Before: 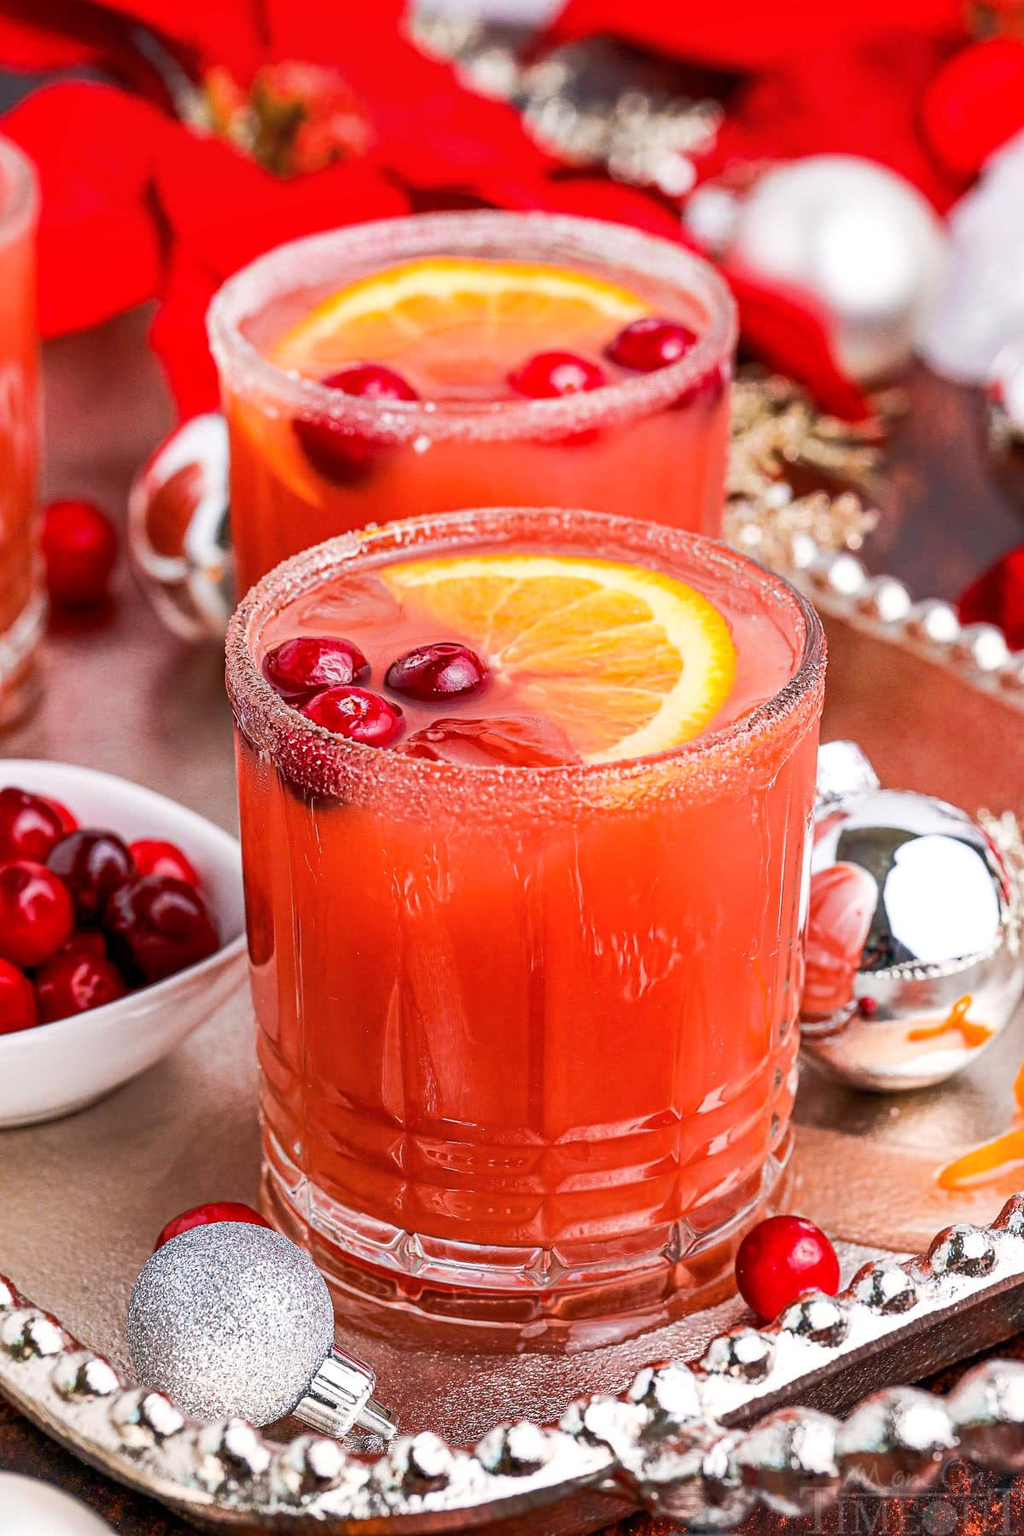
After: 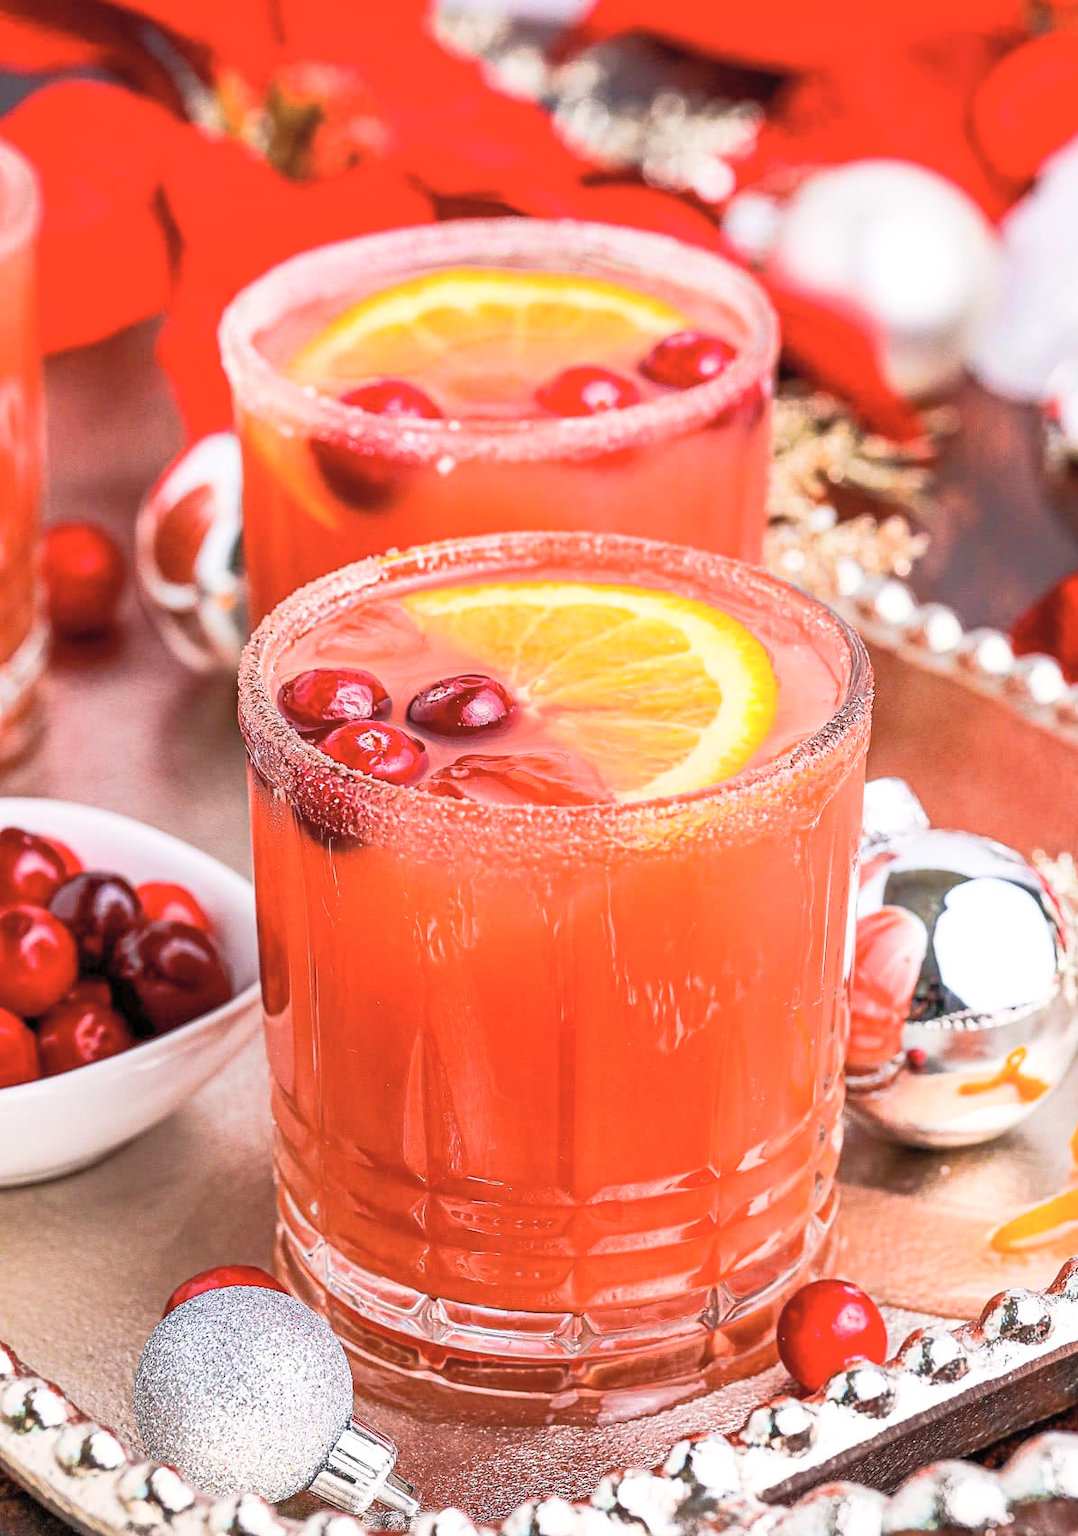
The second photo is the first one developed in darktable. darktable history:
crop: top 0.285%, right 0.259%, bottom 5.011%
contrast brightness saturation: contrast 0.144, brightness 0.215
